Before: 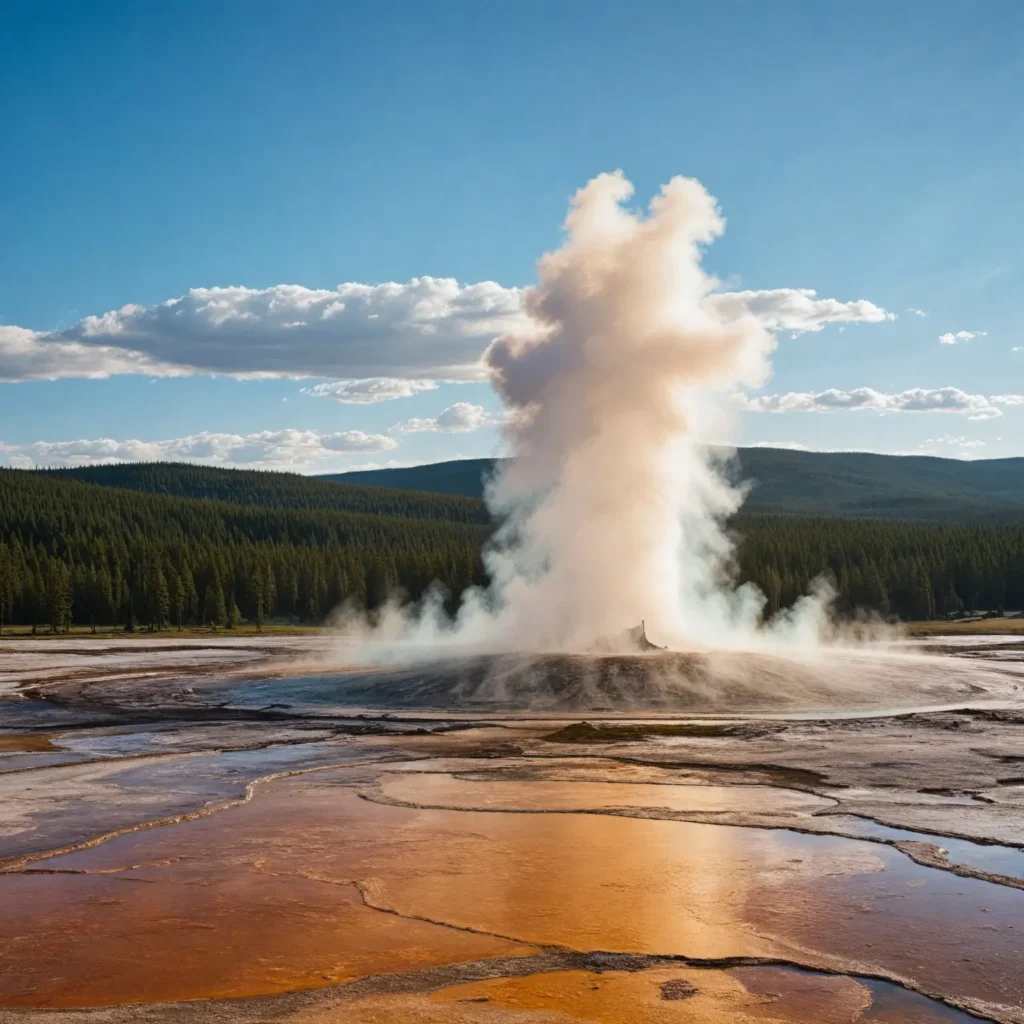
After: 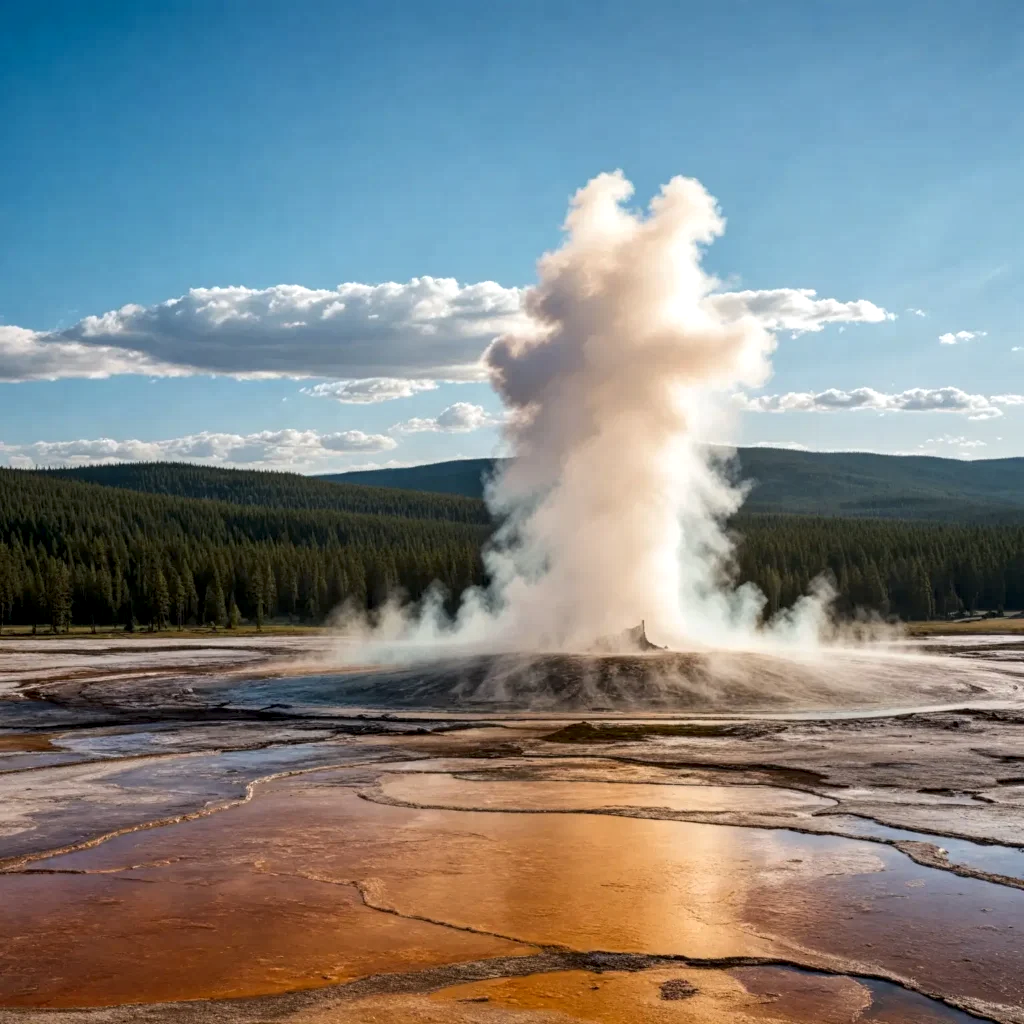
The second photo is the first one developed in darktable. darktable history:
local contrast: highlights 41%, shadows 60%, detail 137%, midtone range 0.52
